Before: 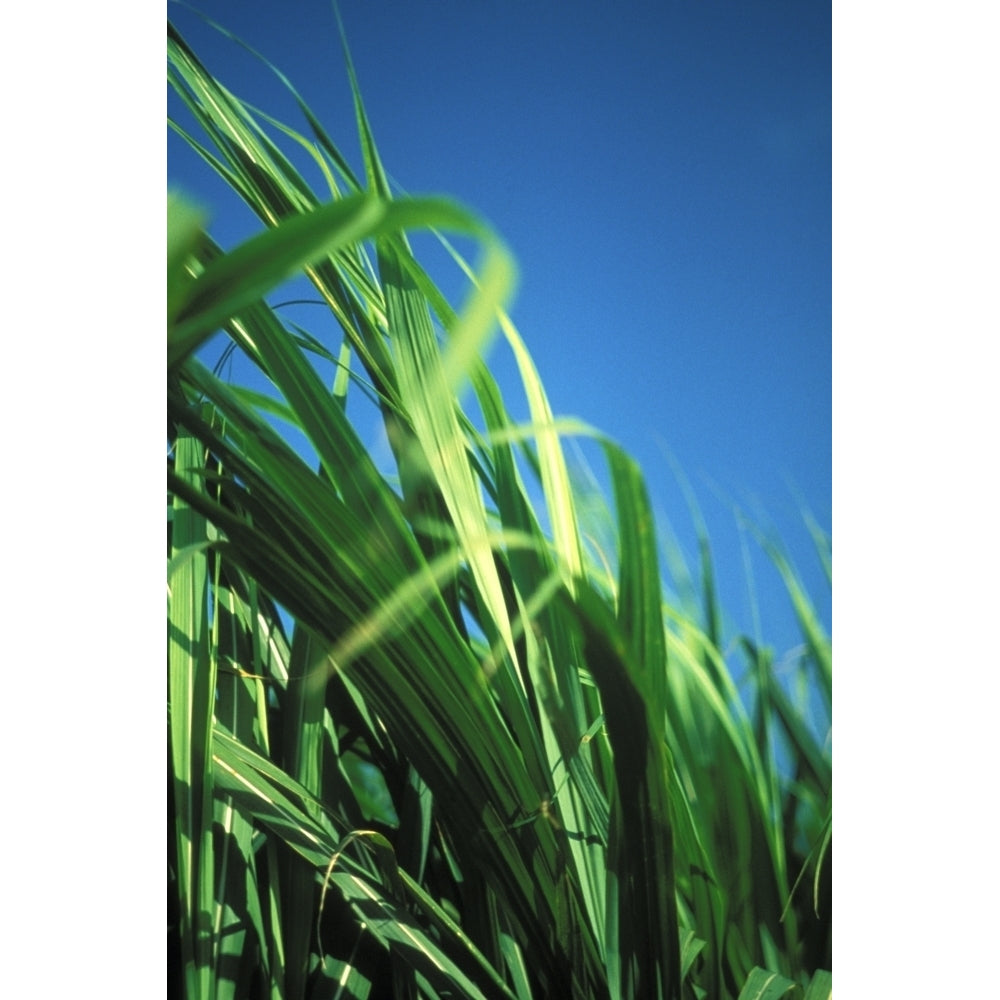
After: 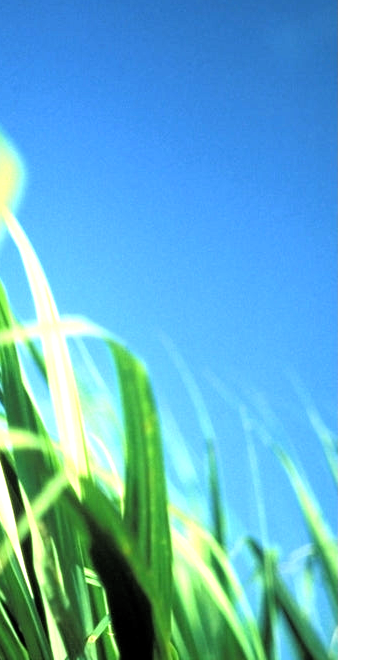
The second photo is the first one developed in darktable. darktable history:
crop and rotate: left 49.443%, top 10.083%, right 13.18%, bottom 23.856%
levels: levels [0.012, 0.367, 0.697]
filmic rgb: black relative exposure -7.74 EV, white relative exposure 4.4 EV, target black luminance 0%, hardness 3.76, latitude 50.54%, contrast 1.062, highlights saturation mix 9.49%, shadows ↔ highlights balance -0.281%
